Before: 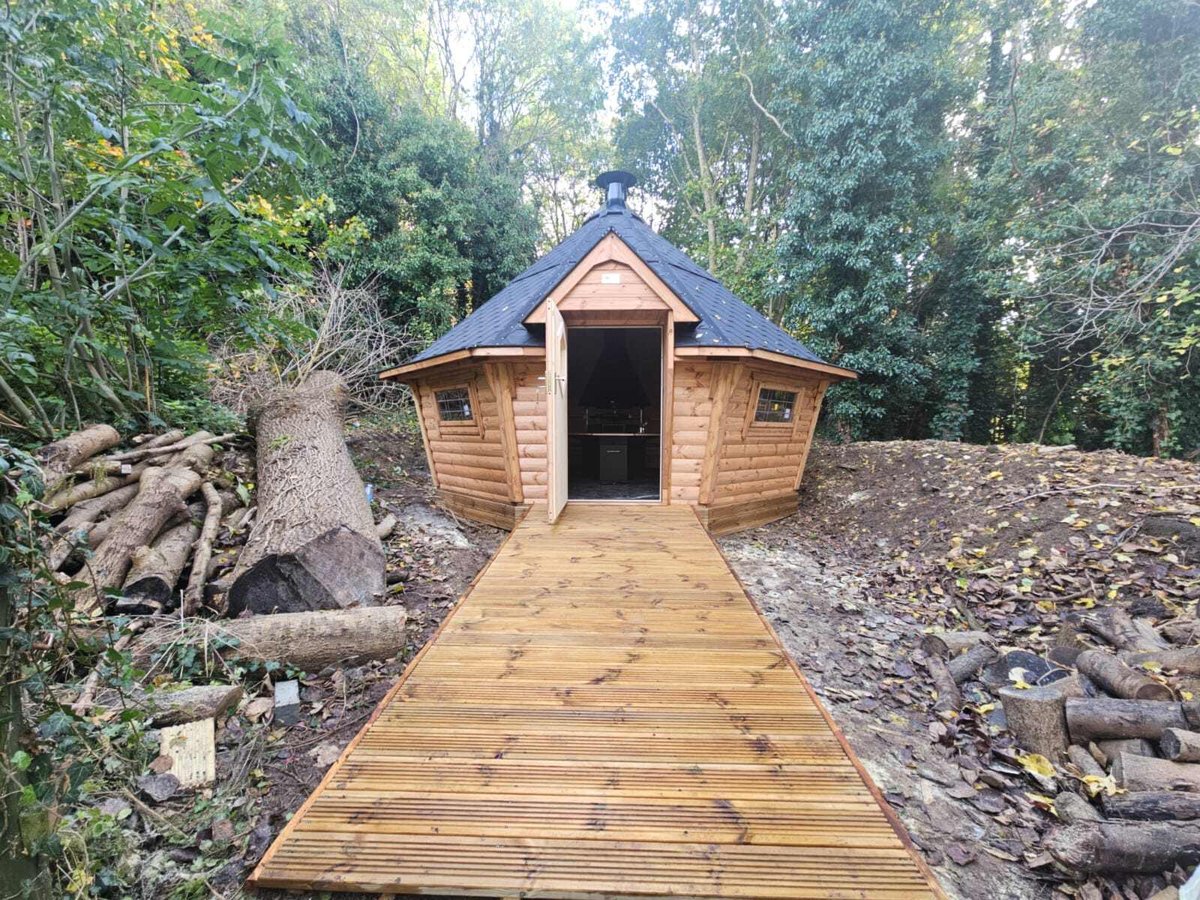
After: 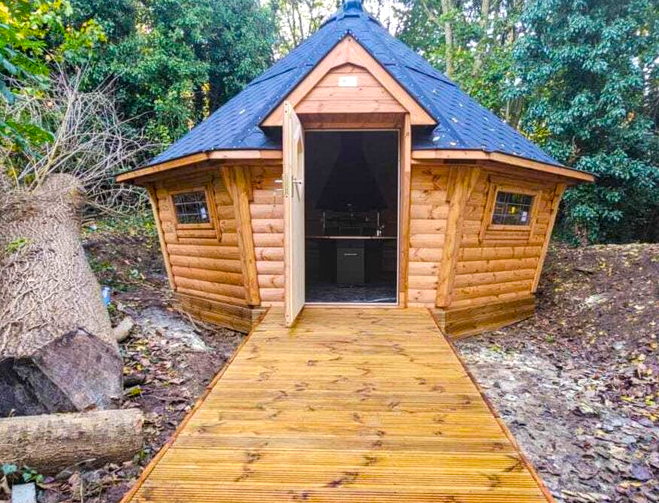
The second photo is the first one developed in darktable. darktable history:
local contrast: on, module defaults
color balance rgb: linear chroma grading › shadows 9.79%, linear chroma grading › highlights 10.109%, linear chroma grading › global chroma 14.993%, linear chroma grading › mid-tones 14.686%, perceptual saturation grading › global saturation 31.221%, global vibrance 9.263%
crop and rotate: left 21.987%, top 21.889%, right 23.048%, bottom 22.196%
